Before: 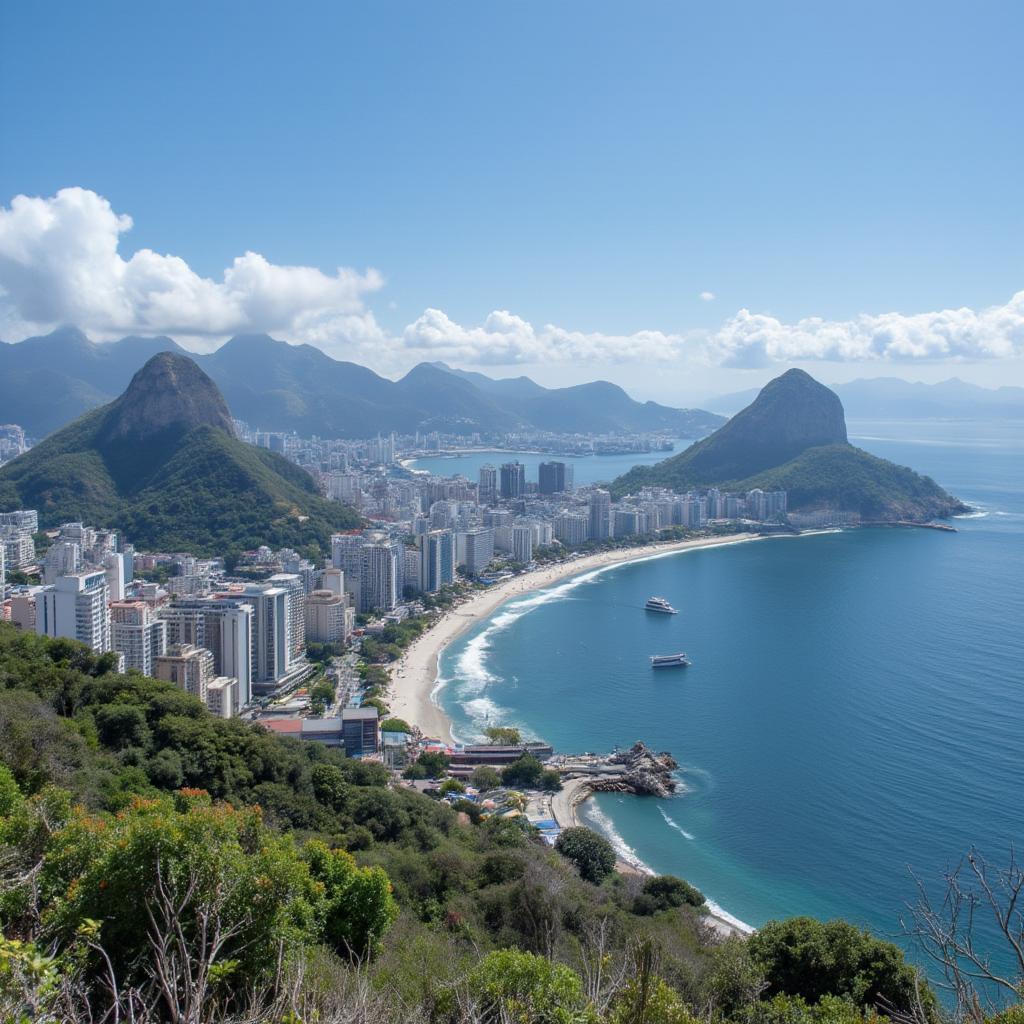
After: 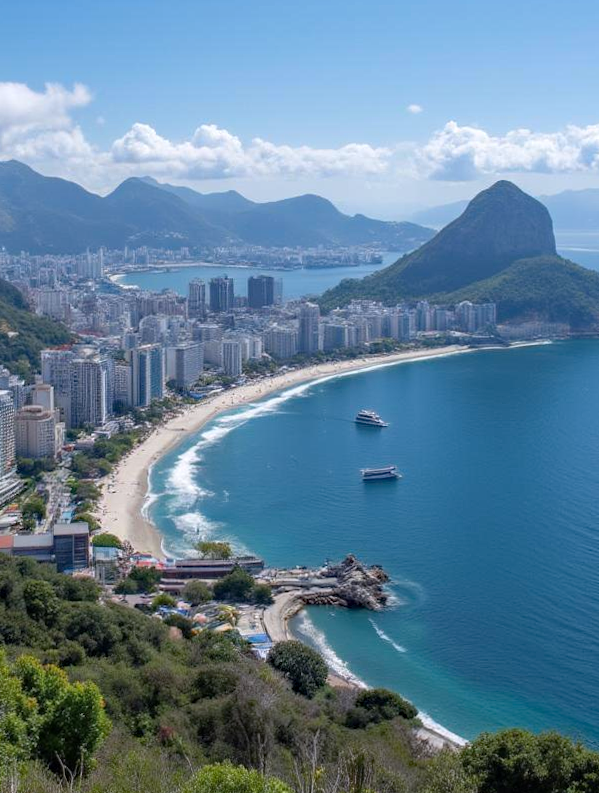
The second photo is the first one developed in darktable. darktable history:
crop and rotate: left 28.256%, top 17.734%, right 12.656%, bottom 3.573%
rotate and perspective: rotation -0.45°, automatic cropping original format, crop left 0.008, crop right 0.992, crop top 0.012, crop bottom 0.988
haze removal: strength 0.29, distance 0.25, compatibility mode true, adaptive false
white balance: red 1.004, blue 1.024
